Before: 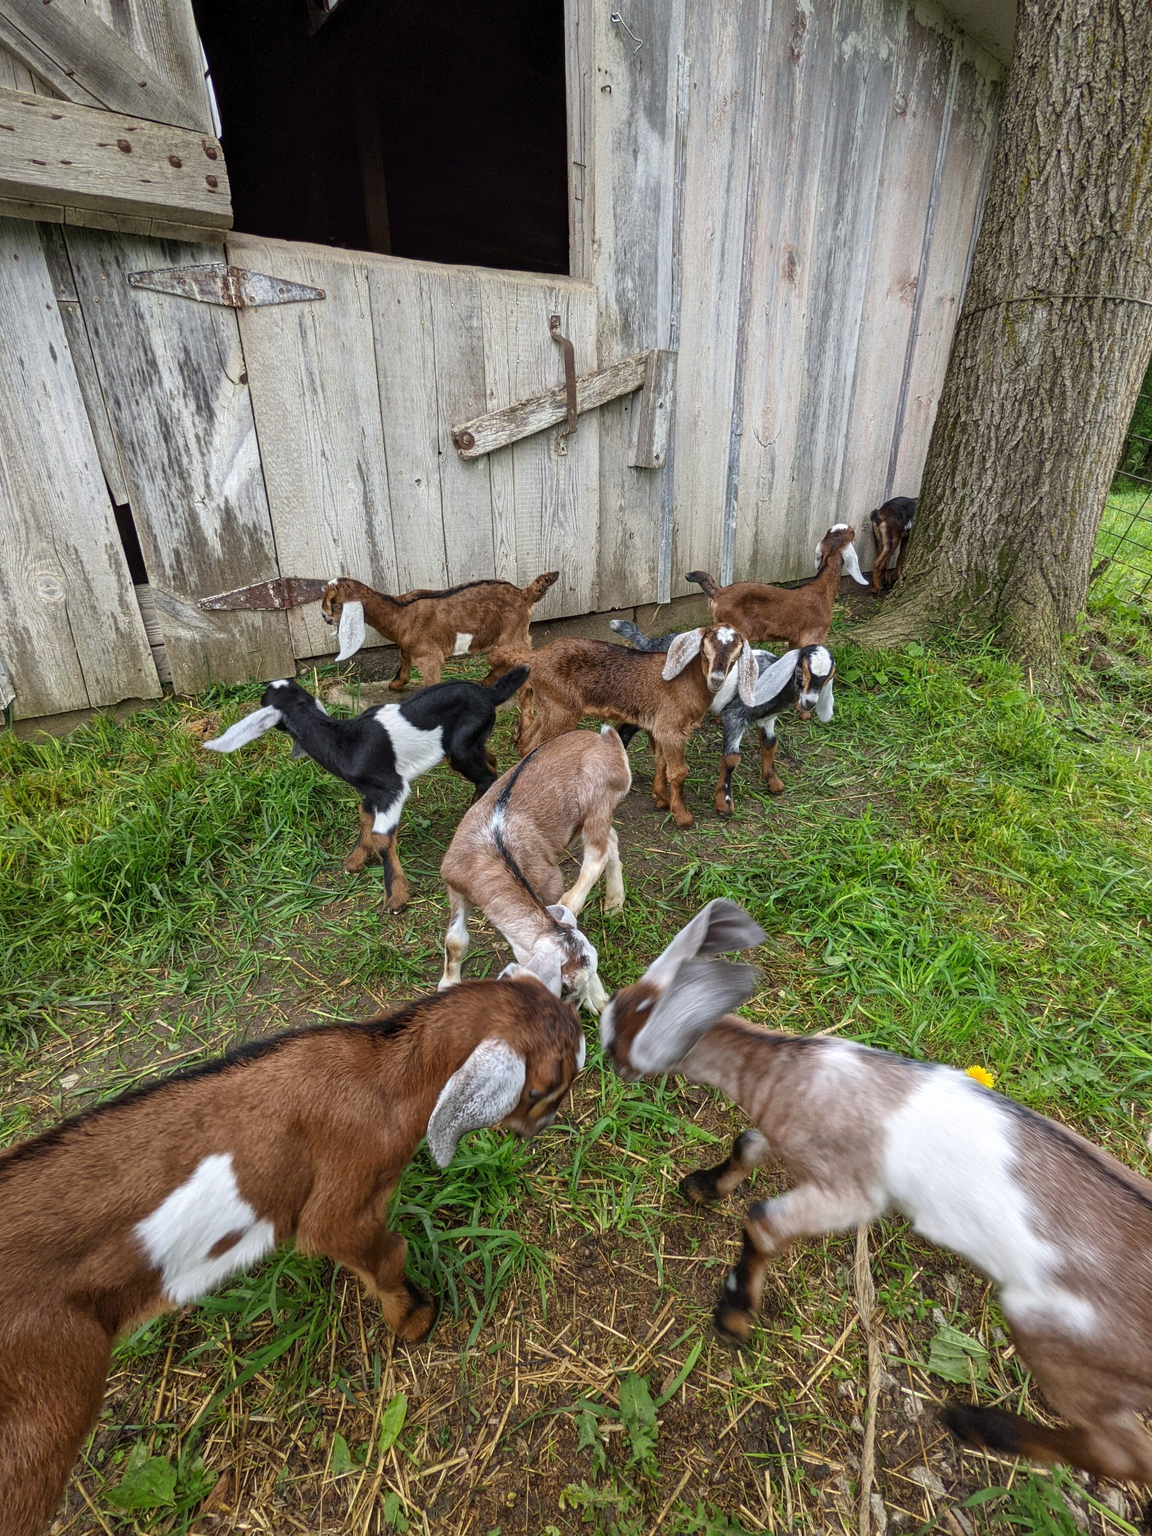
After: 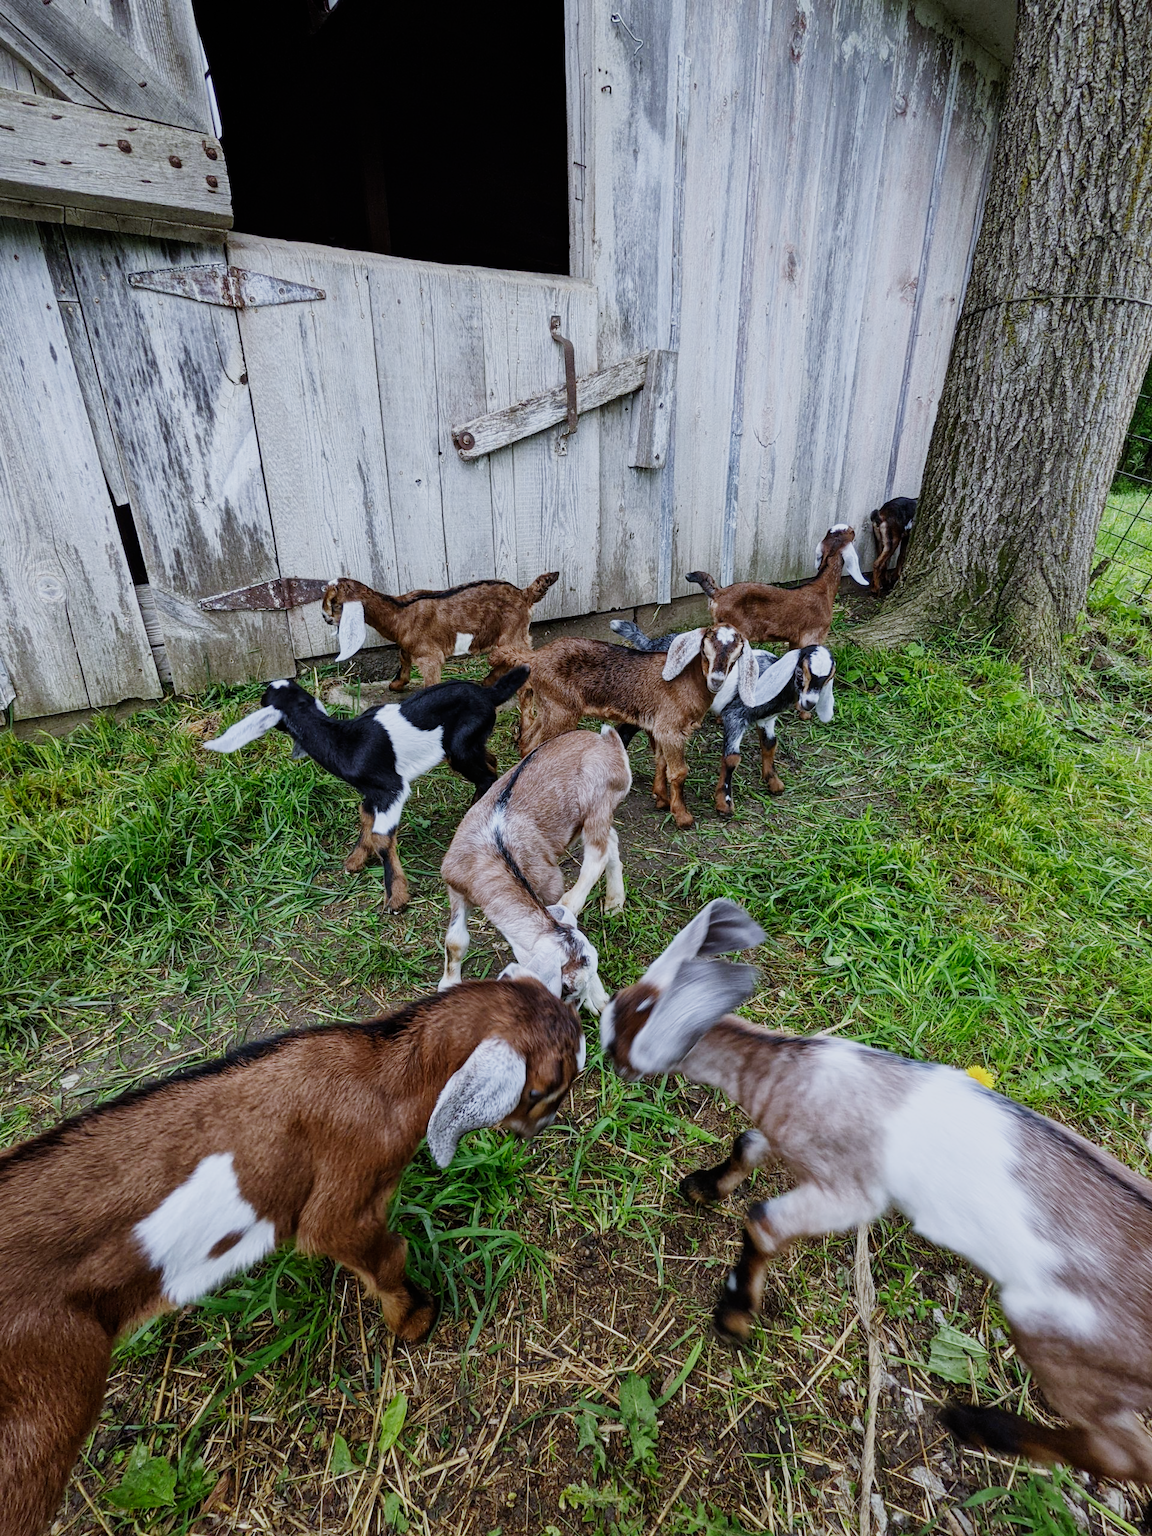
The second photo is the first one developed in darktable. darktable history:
sigmoid: skew -0.2, preserve hue 0%, red attenuation 0.1, red rotation 0.035, green attenuation 0.1, green rotation -0.017, blue attenuation 0.15, blue rotation -0.052, base primaries Rec2020
white balance: red 0.948, green 1.02, blue 1.176
